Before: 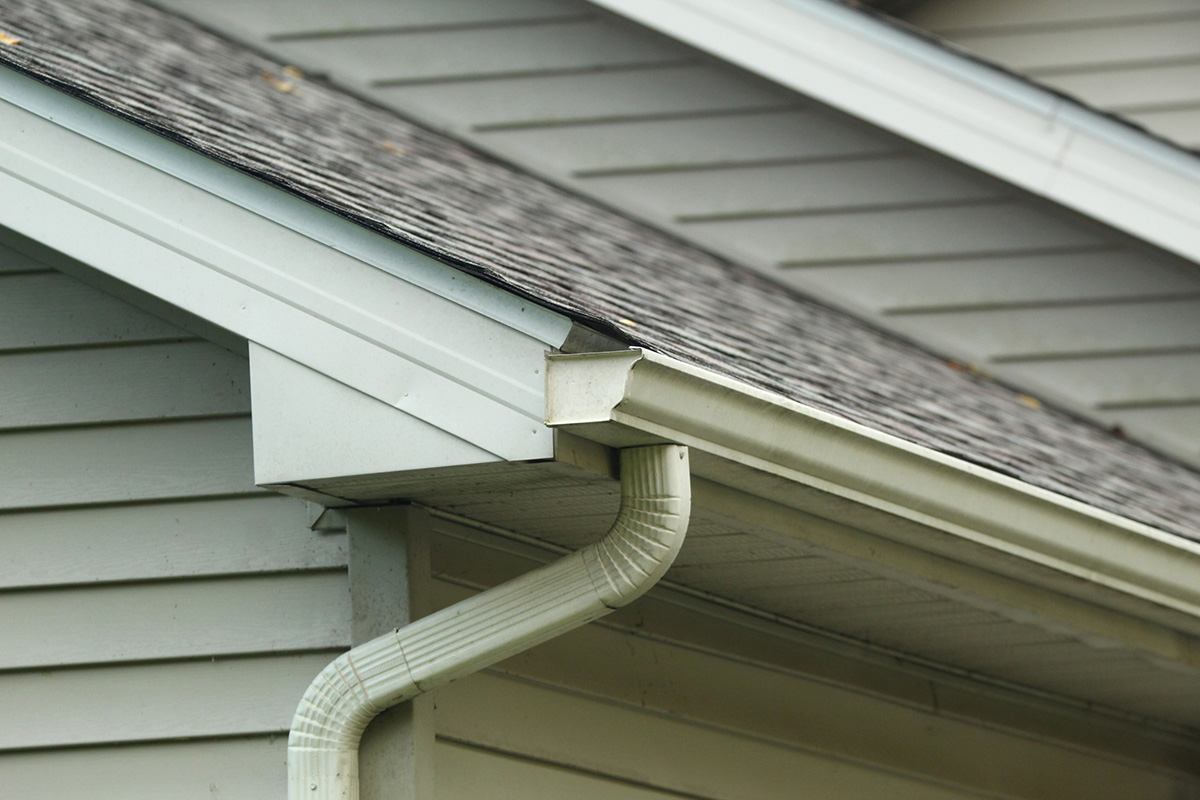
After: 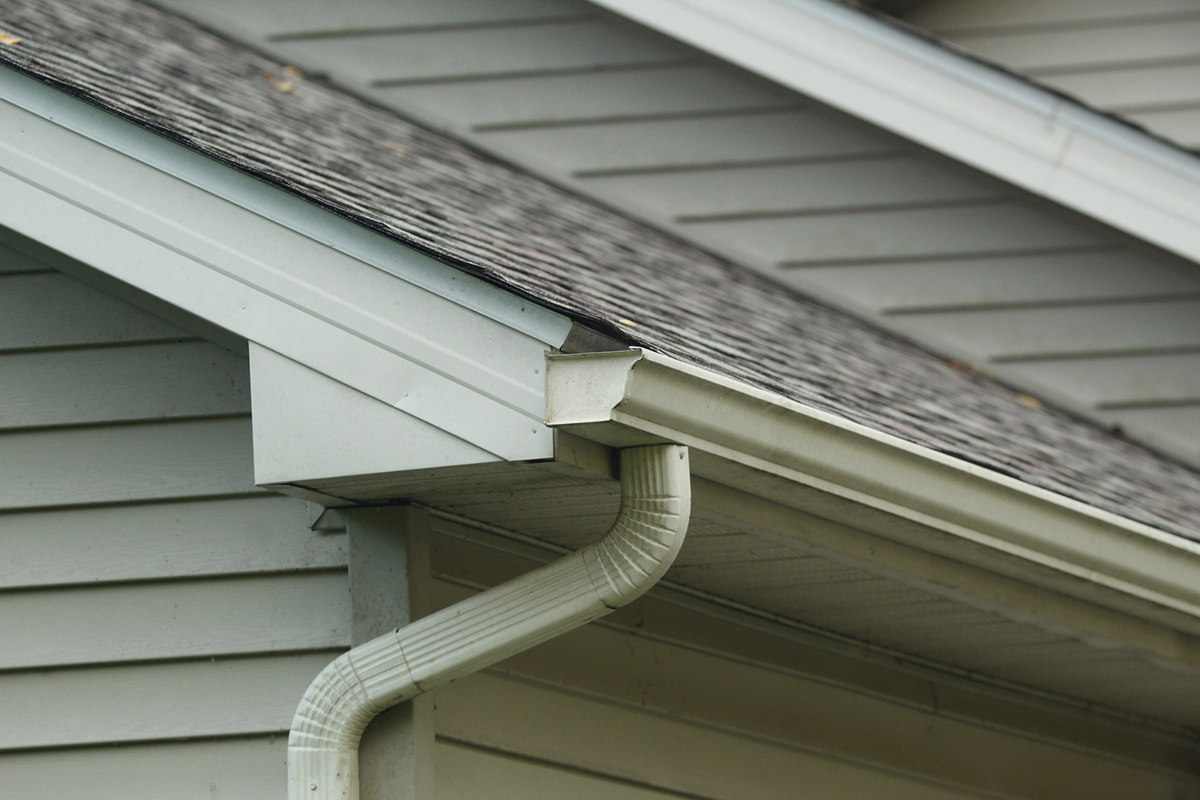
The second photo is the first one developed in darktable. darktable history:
exposure: black level correction 0.002, exposure -0.097 EV, compensate exposure bias true, compensate highlight preservation false
contrast brightness saturation: contrast -0.078, brightness -0.039, saturation -0.11
